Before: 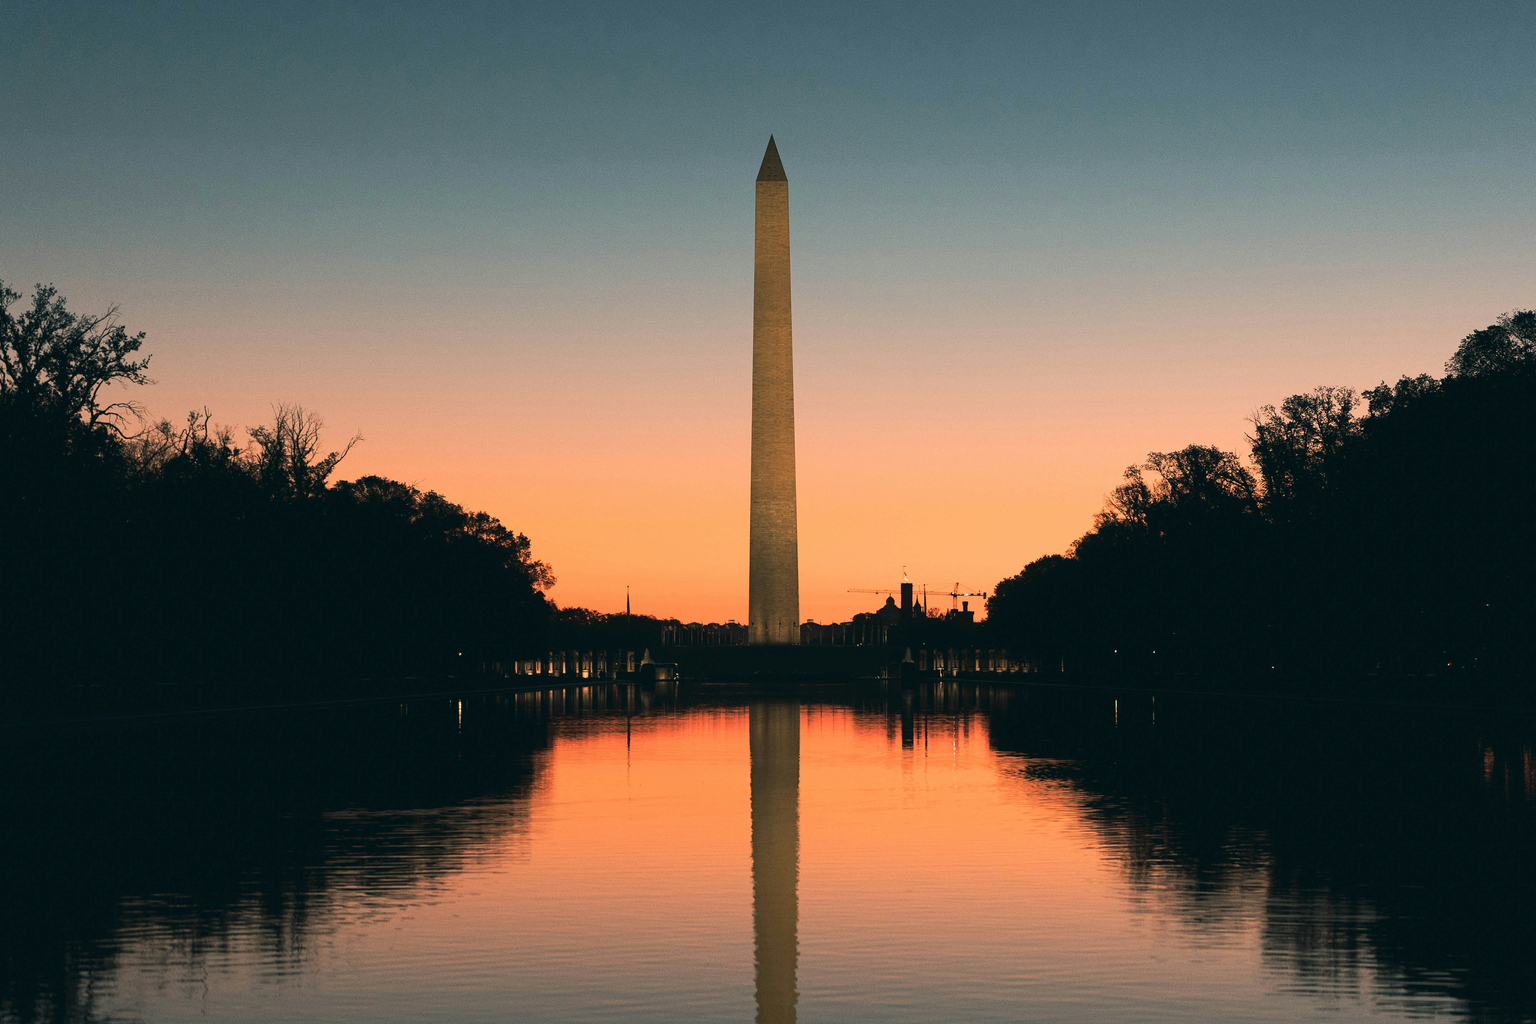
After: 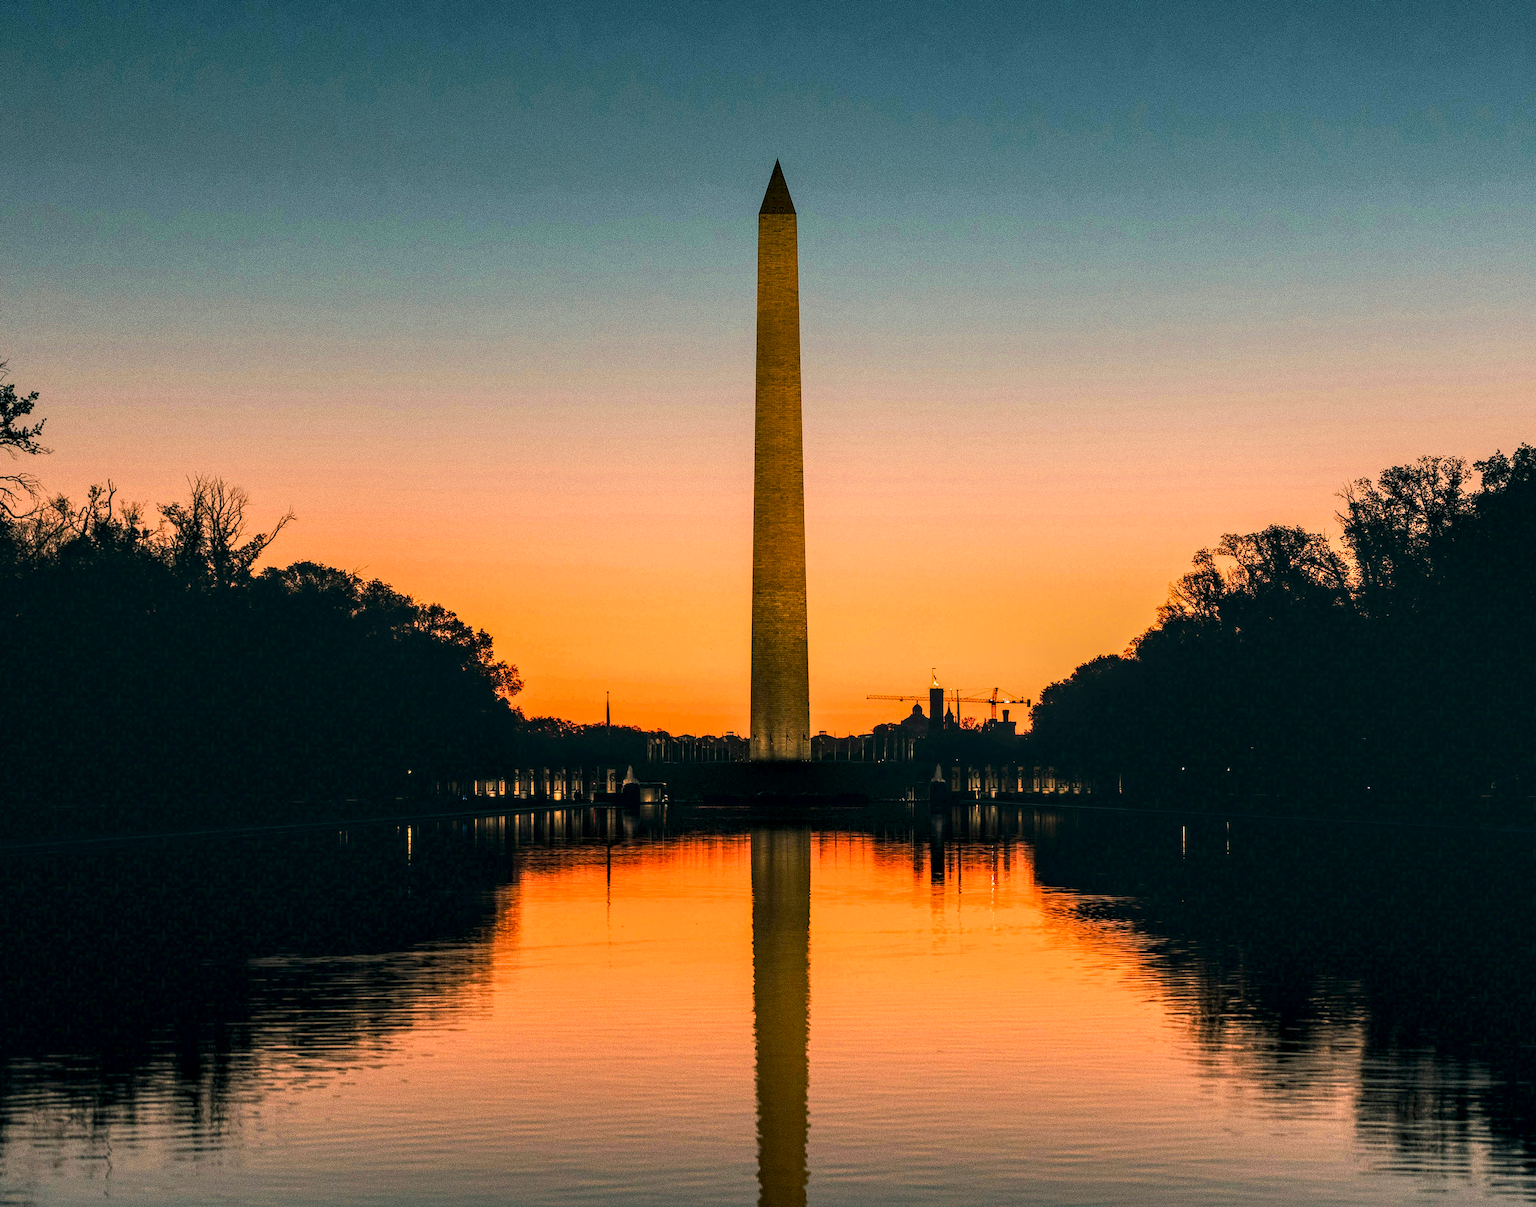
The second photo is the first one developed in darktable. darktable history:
velvia: strength 31.98%, mid-tones bias 0.203
local contrast: highlights 4%, shadows 6%, detail 182%
crop: left 7.381%, right 7.852%
